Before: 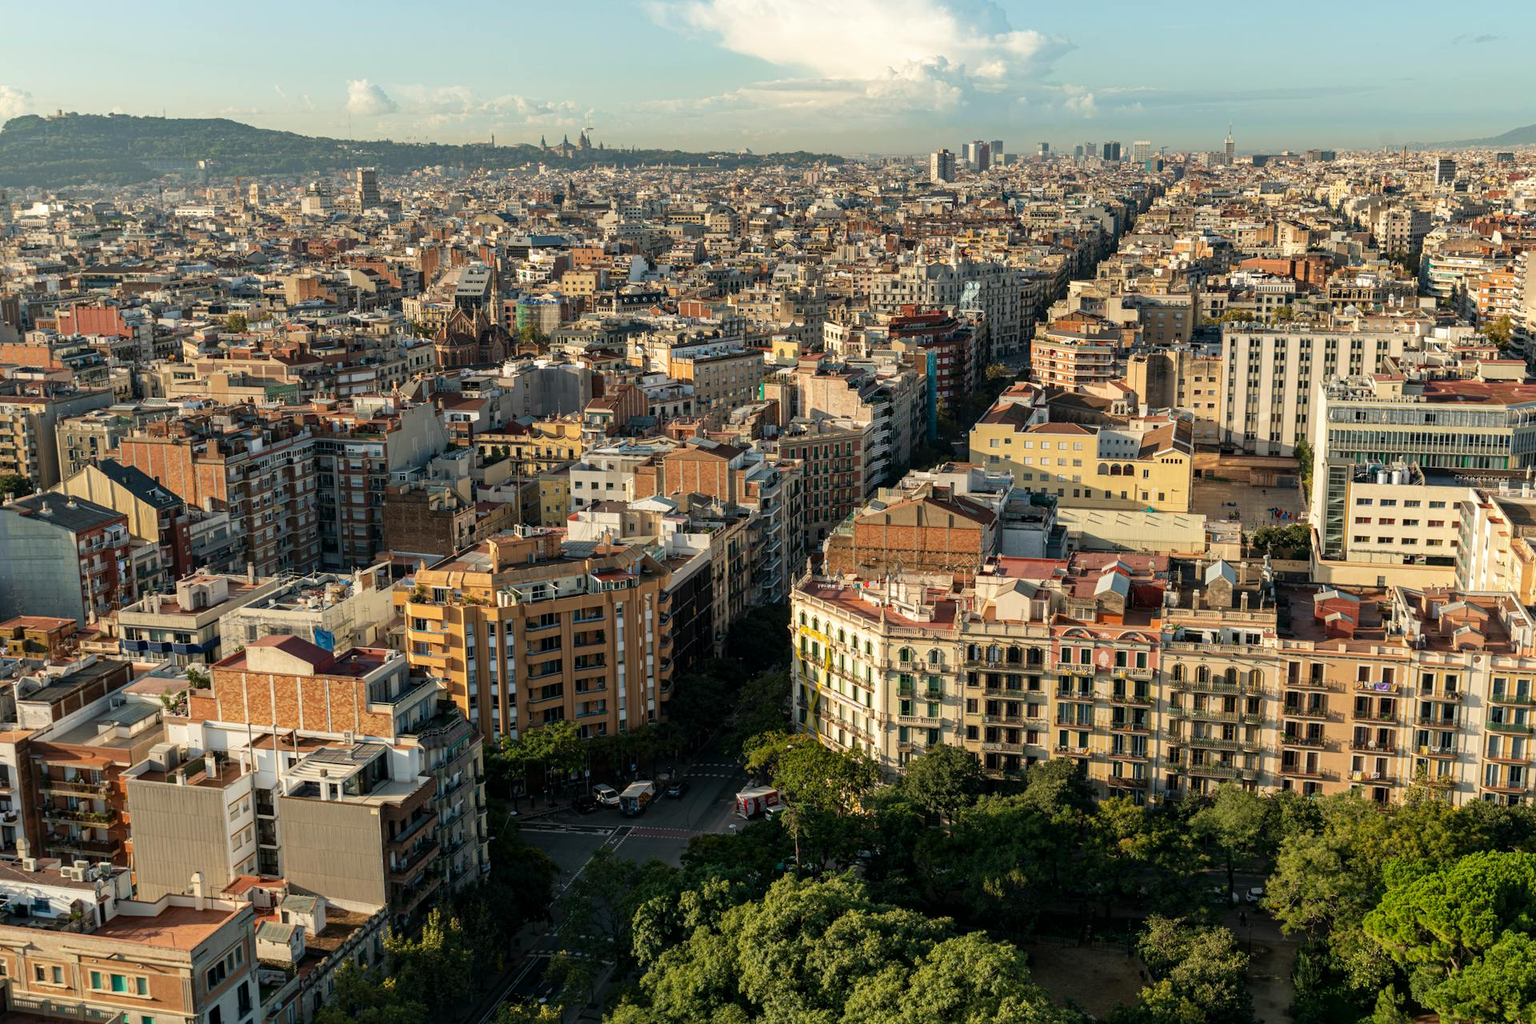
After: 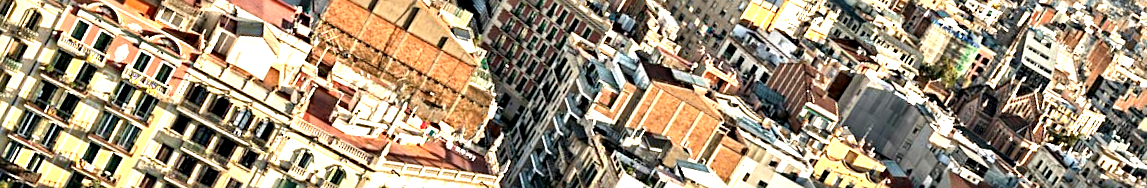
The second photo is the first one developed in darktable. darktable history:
sharpen: on, module defaults
crop and rotate: angle 16.12°, top 30.835%, bottom 35.653%
contrast equalizer: y [[0.511, 0.558, 0.631, 0.632, 0.559, 0.512], [0.5 ×6], [0.5 ×6], [0 ×6], [0 ×6]]
exposure: black level correction 0, exposure 1.2 EV, compensate highlight preservation false
rotate and perspective: rotation -14.8°, crop left 0.1, crop right 0.903, crop top 0.25, crop bottom 0.748
